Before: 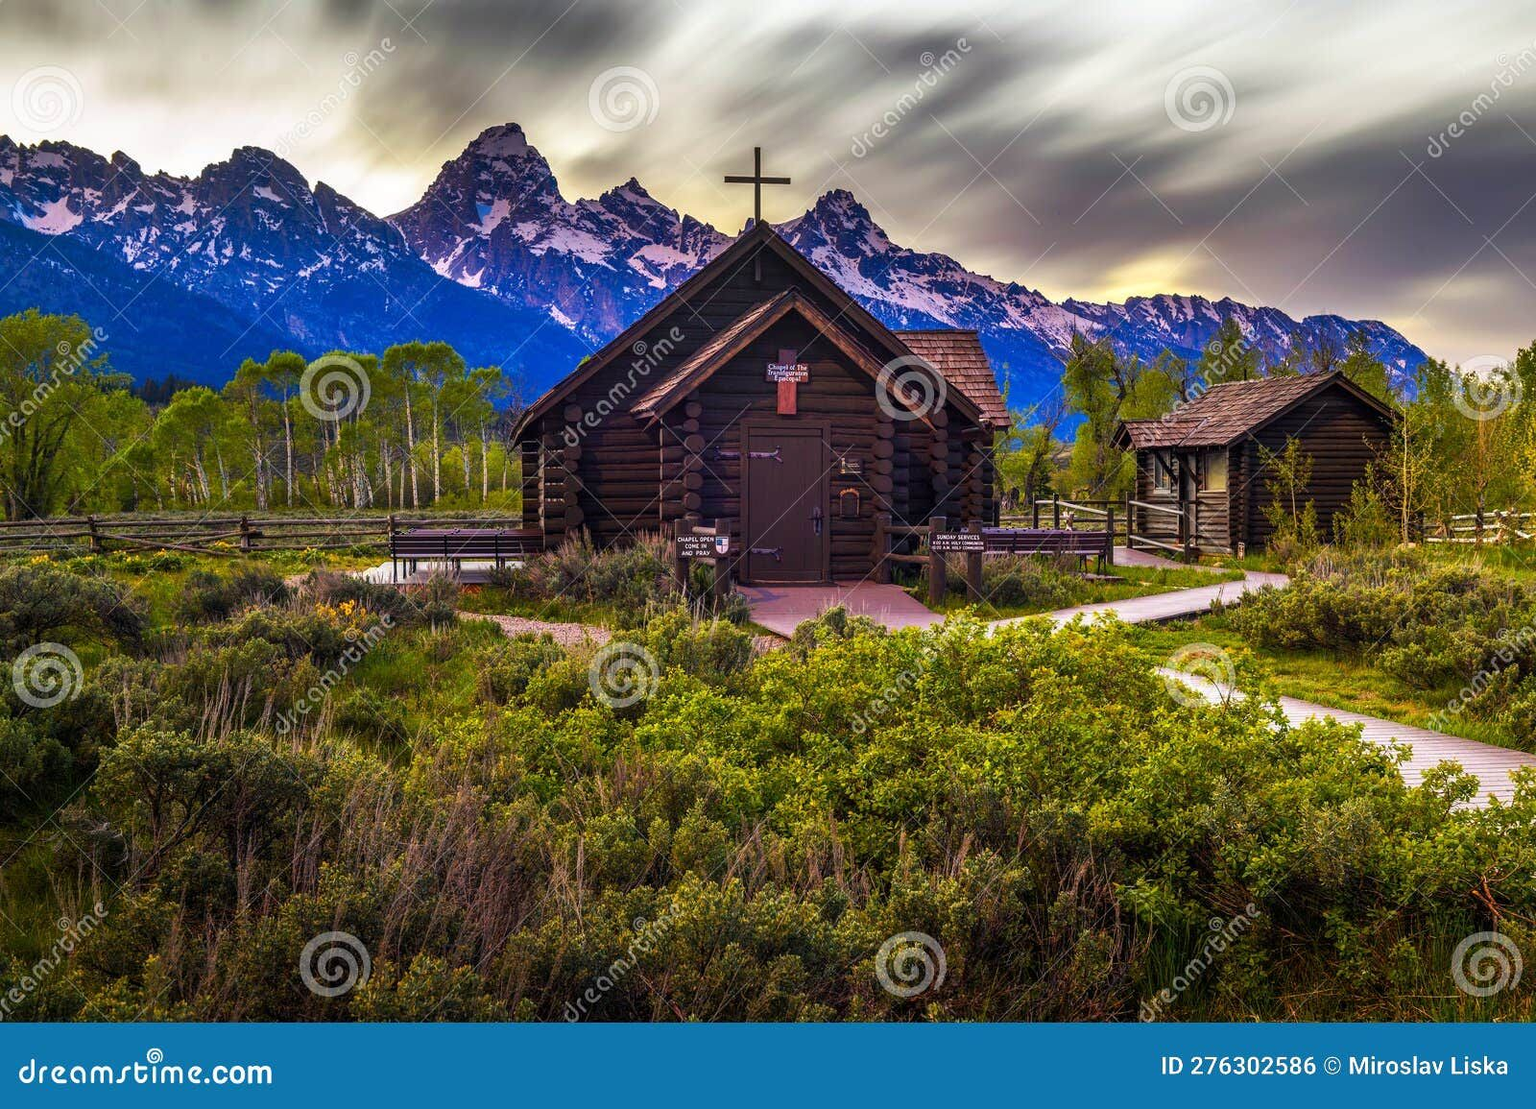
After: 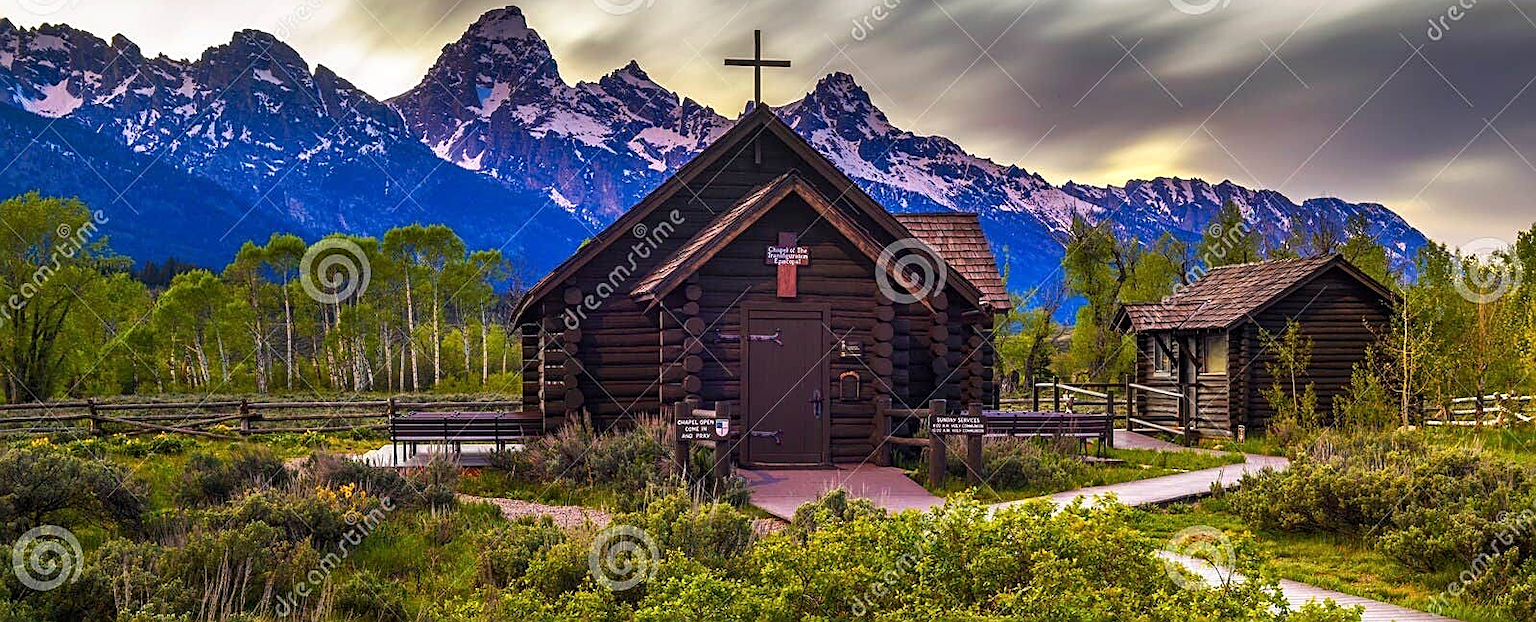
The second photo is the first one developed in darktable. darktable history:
sharpen: on, module defaults
crop and rotate: top 10.605%, bottom 33.274%
tone equalizer: on, module defaults
